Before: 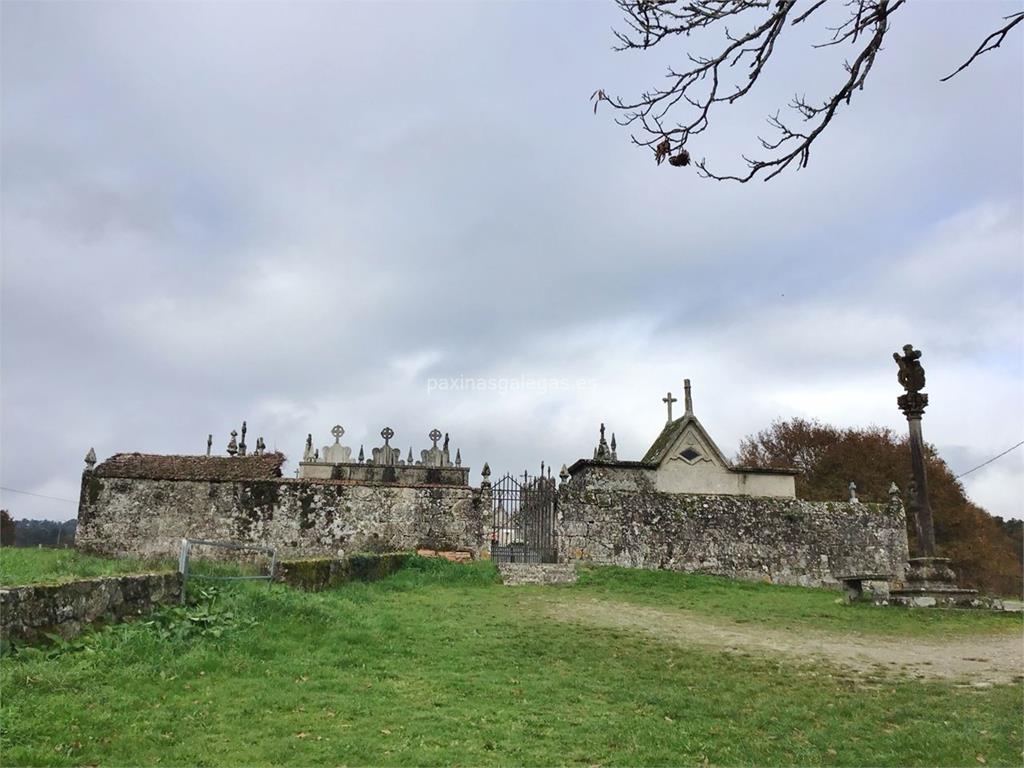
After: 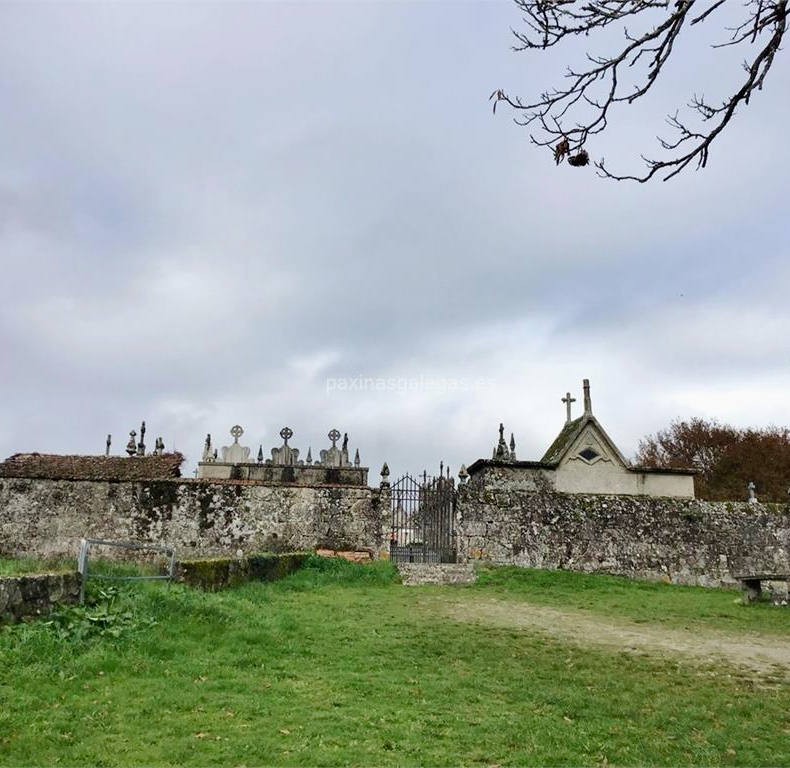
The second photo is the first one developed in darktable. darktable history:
filmic rgb: middle gray luminance 18.3%, black relative exposure -11.45 EV, white relative exposure 2.54 EV, target black luminance 0%, hardness 8.36, latitude 98.91%, contrast 1.08, shadows ↔ highlights balance 0.732%, add noise in highlights 0.001, preserve chrominance no, color science v3 (2019), use custom middle-gray values true, contrast in highlights soft
crop: left 9.9%, right 12.866%
